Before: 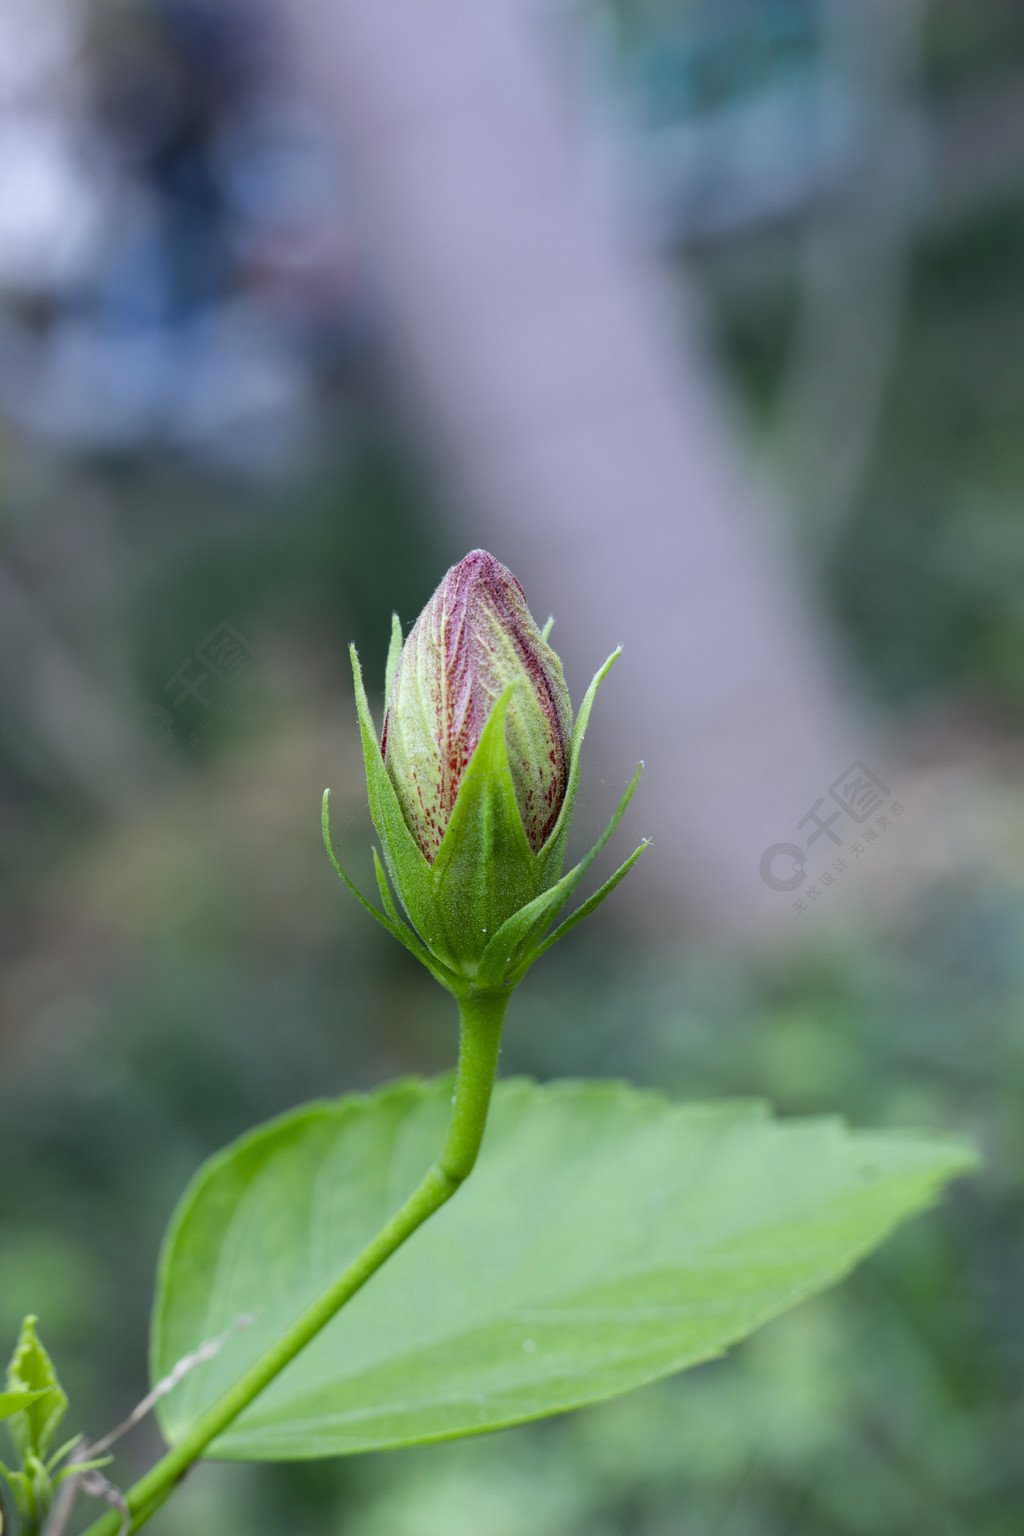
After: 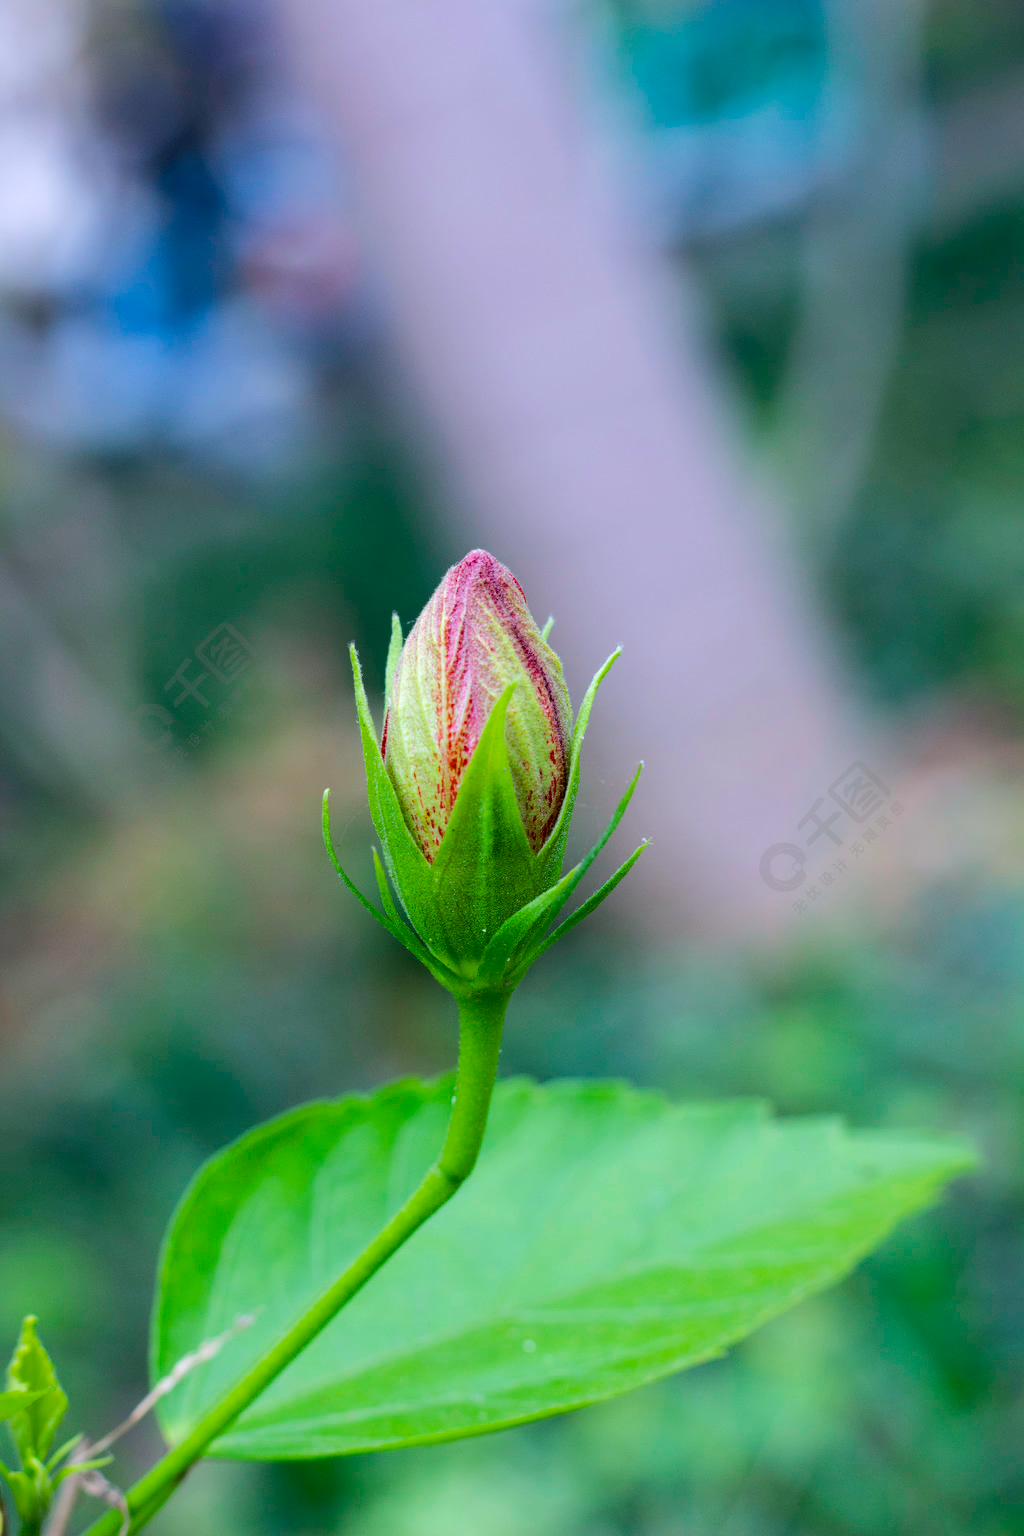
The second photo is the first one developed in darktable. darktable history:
color balance rgb: highlights gain › luminance 7.149%, highlights gain › chroma 0.909%, highlights gain › hue 50.04°, perceptual saturation grading › global saturation 30.284%, perceptual brilliance grading › mid-tones 9.987%, perceptual brilliance grading › shadows 14.779%, global vibrance 20%
